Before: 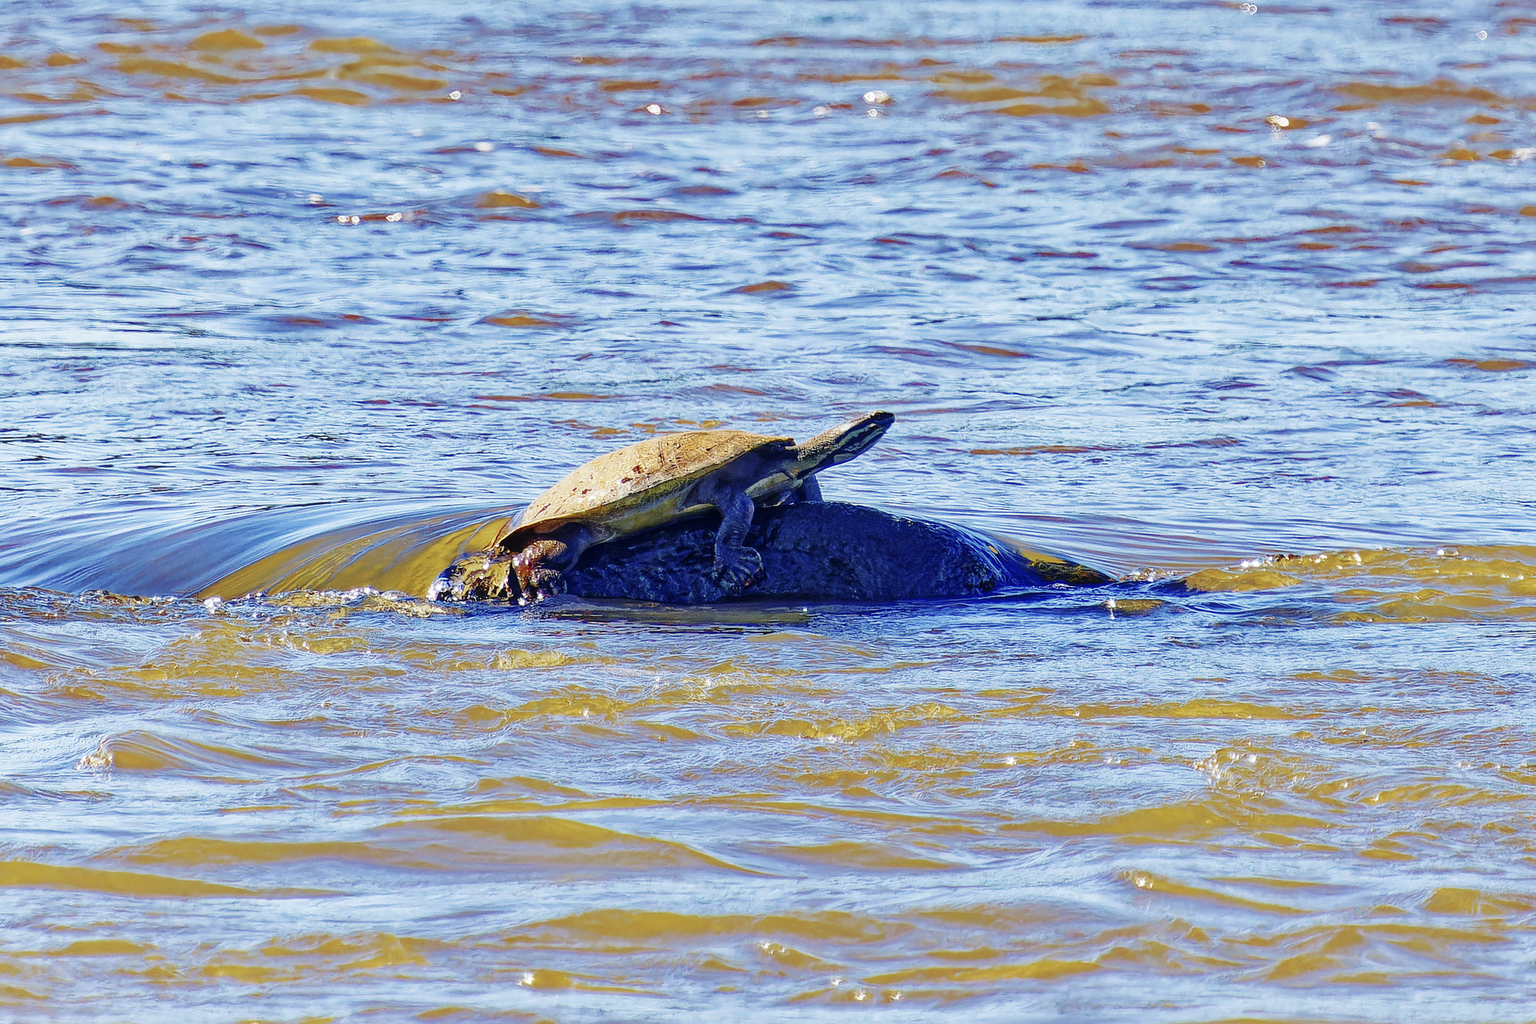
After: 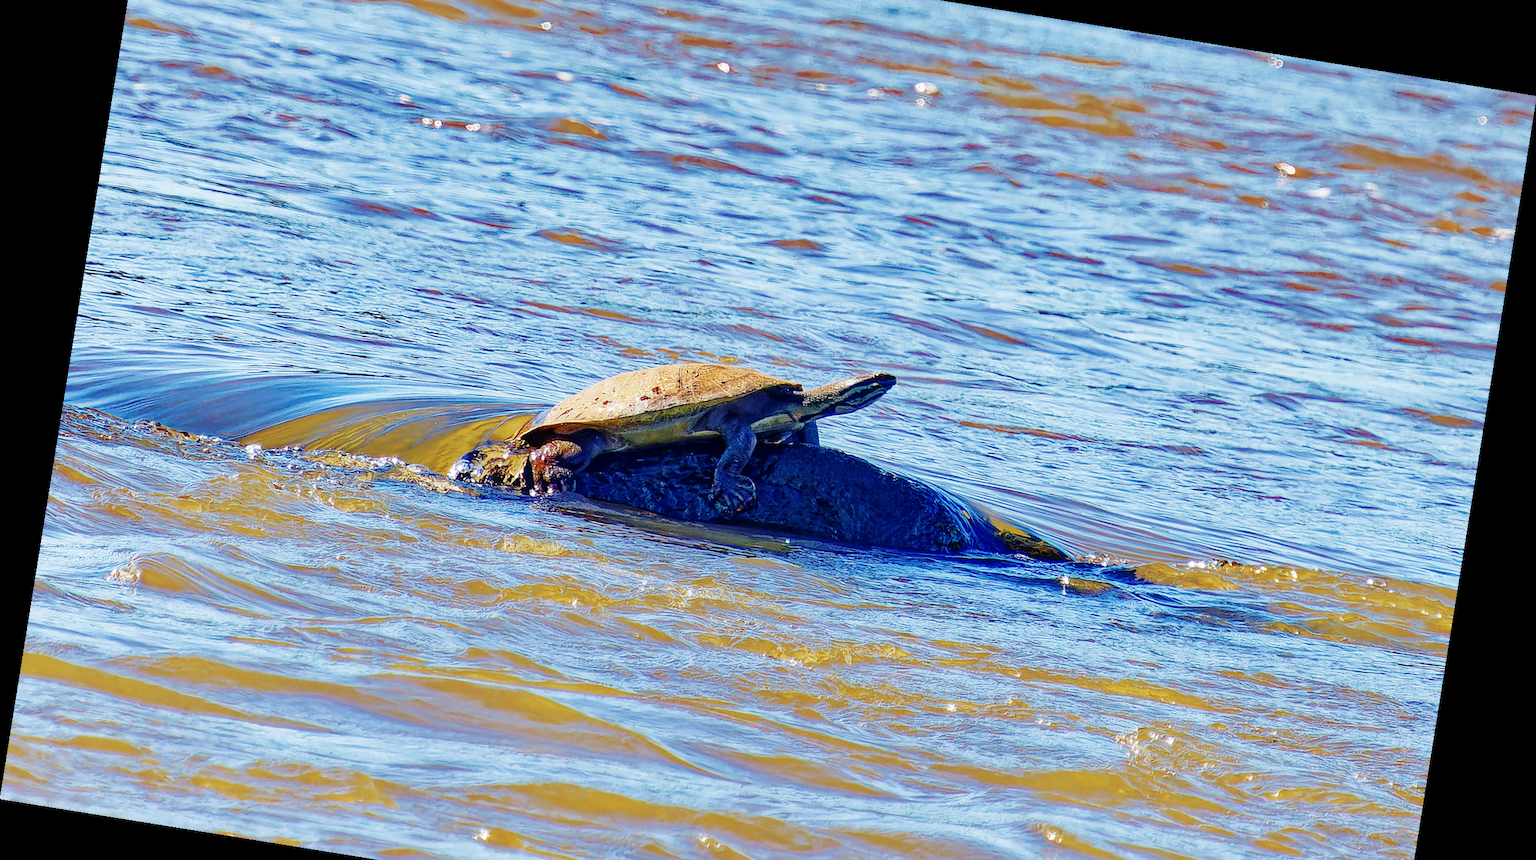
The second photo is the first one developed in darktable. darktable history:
crop: top 11.038%, bottom 13.962%
rotate and perspective: rotation 9.12°, automatic cropping off
